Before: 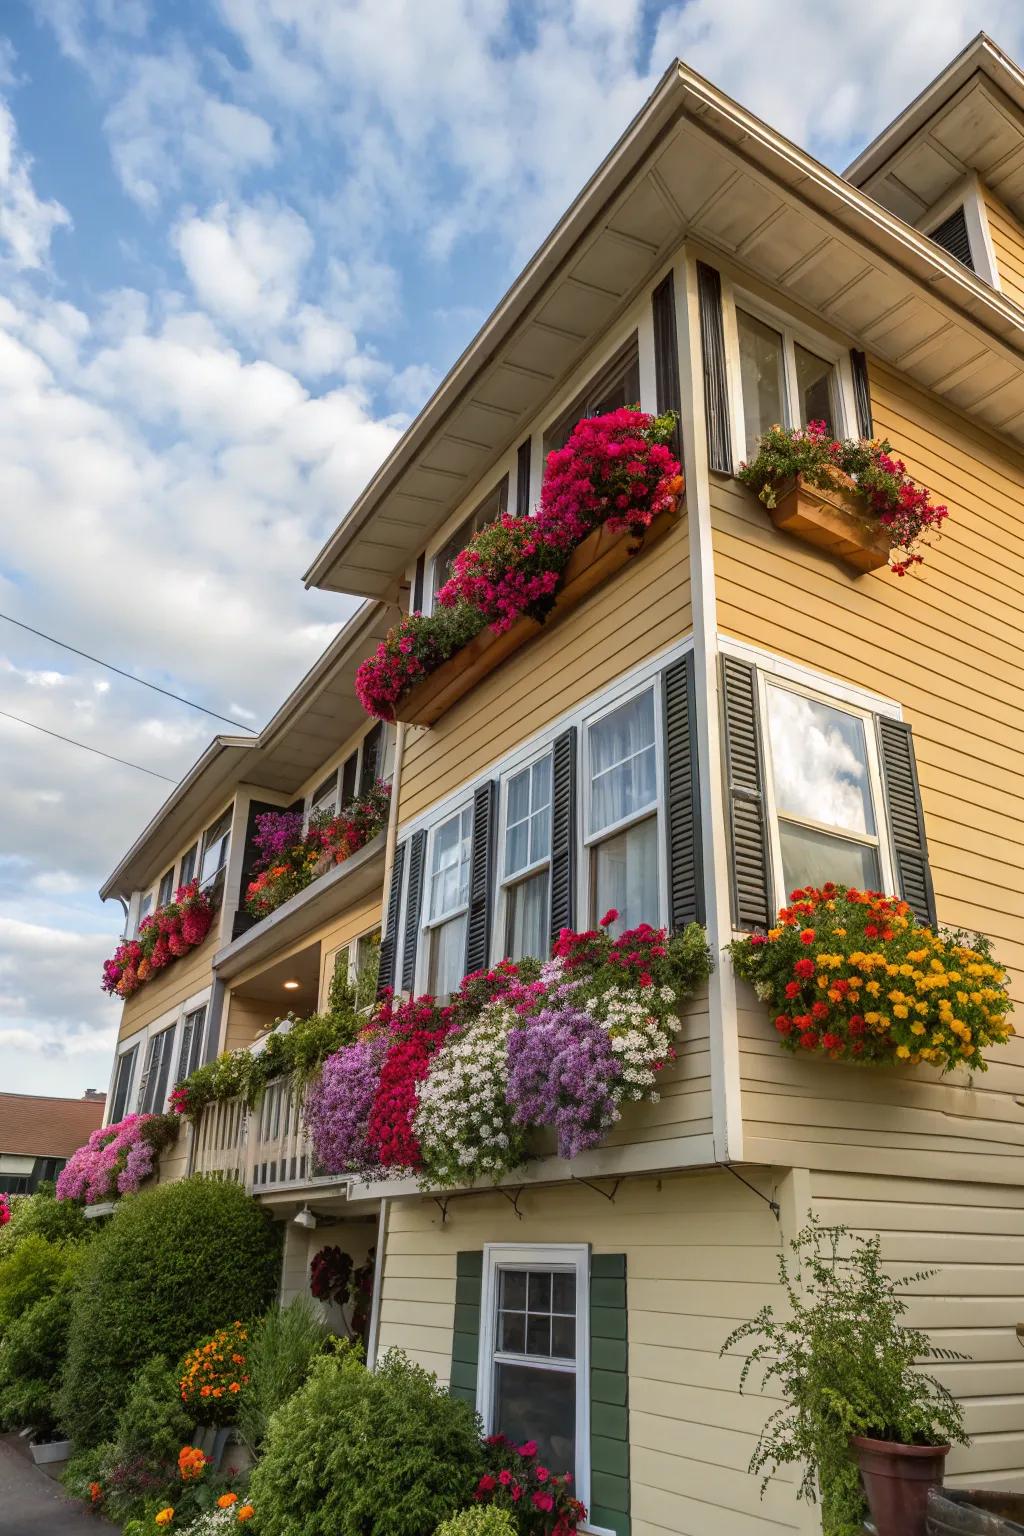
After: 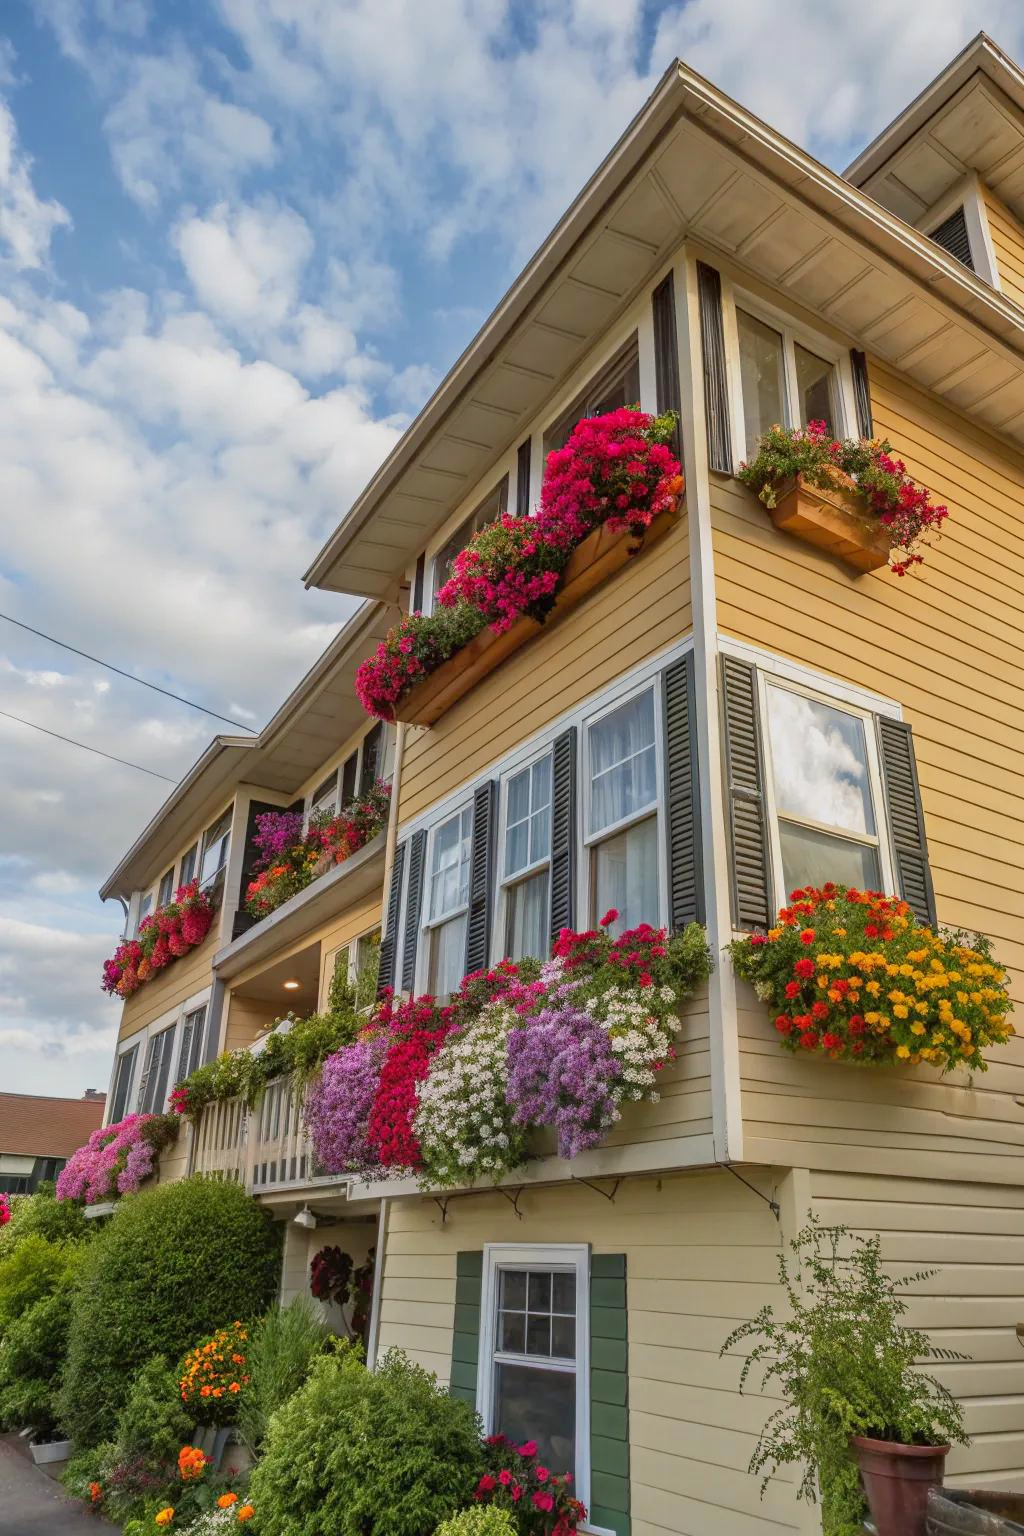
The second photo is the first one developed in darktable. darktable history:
base curve: curves: ch0 [(0, 0) (0.557, 0.834) (1, 1)], preserve colors none
tone equalizer: -8 EV -0.037 EV, -7 EV 0.037 EV, -6 EV -0.007 EV, -5 EV 0.008 EV, -4 EV -0.051 EV, -3 EV -0.235 EV, -2 EV -0.681 EV, -1 EV -0.993 EV, +0 EV -0.955 EV, mask exposure compensation -0.497 EV
